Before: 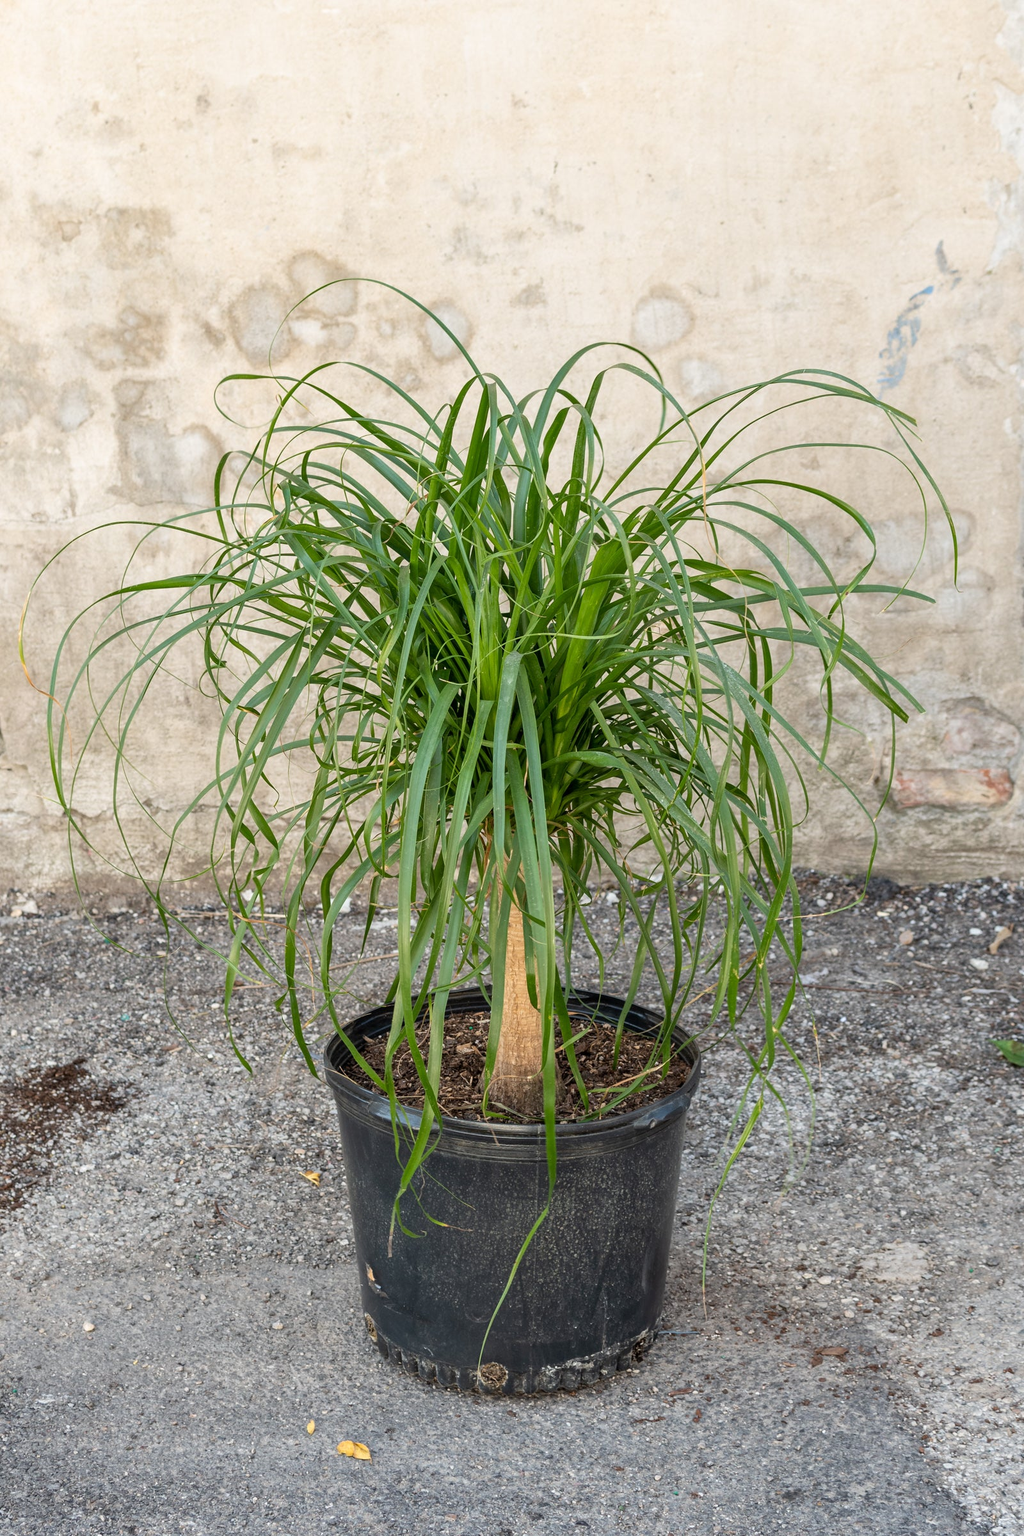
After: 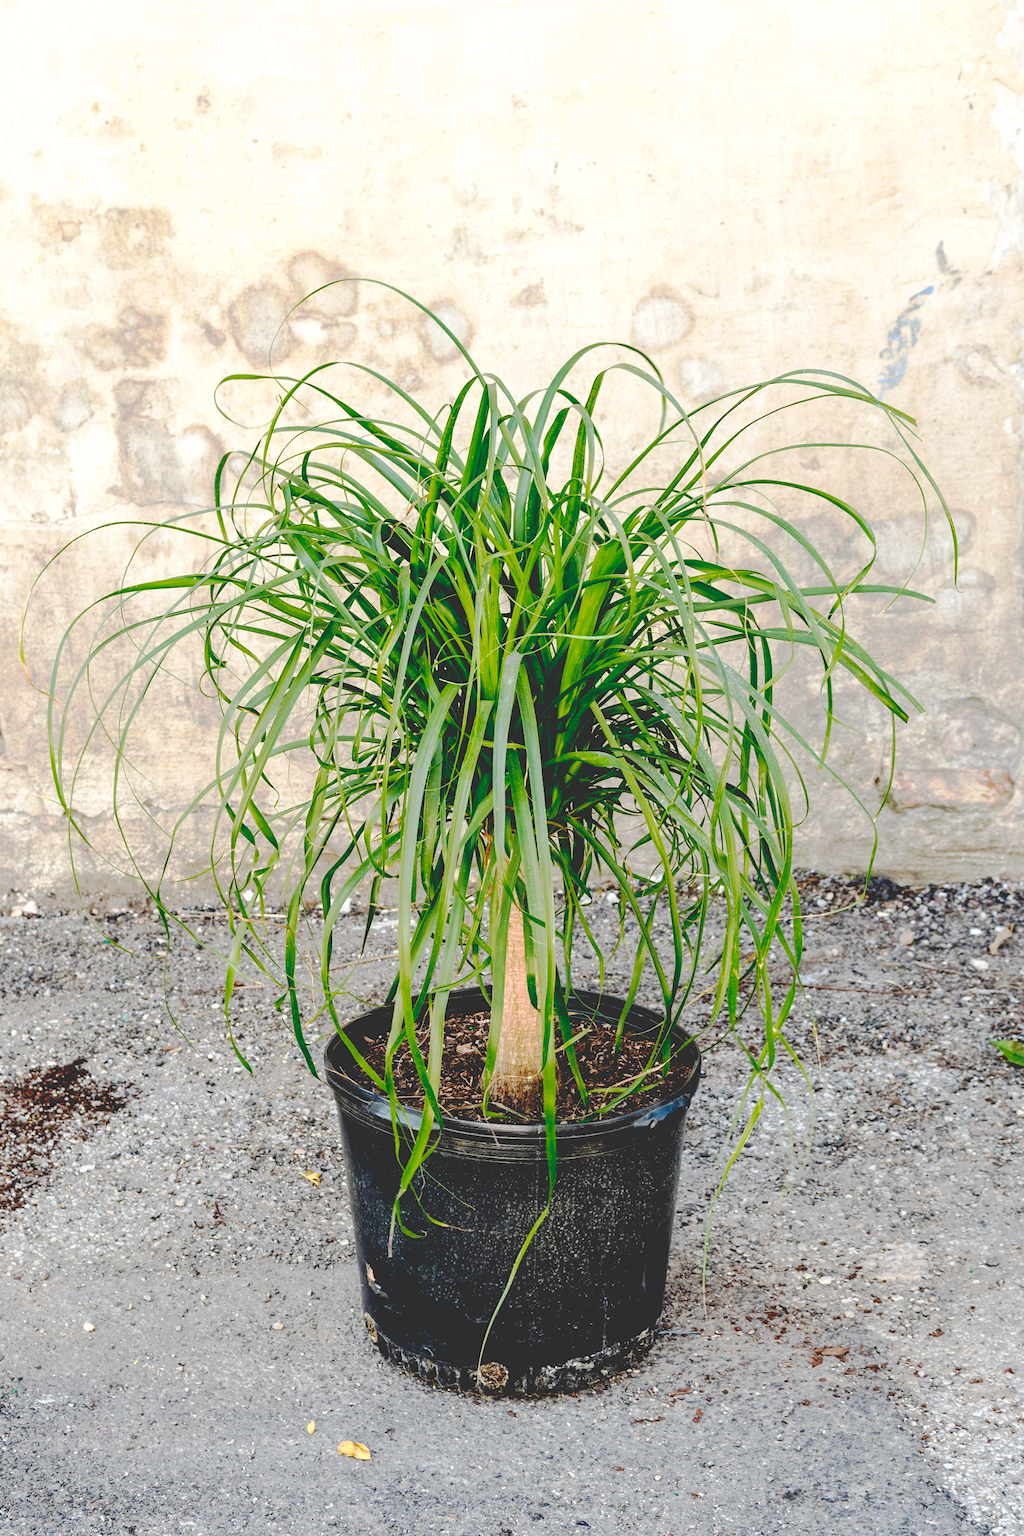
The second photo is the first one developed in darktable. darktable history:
base curve: curves: ch0 [(0.065, 0.026) (0.236, 0.358) (0.53, 0.546) (0.777, 0.841) (0.924, 0.992)], preserve colors none
exposure: black level correction 0, exposure 0.199 EV, compensate highlight preservation false
